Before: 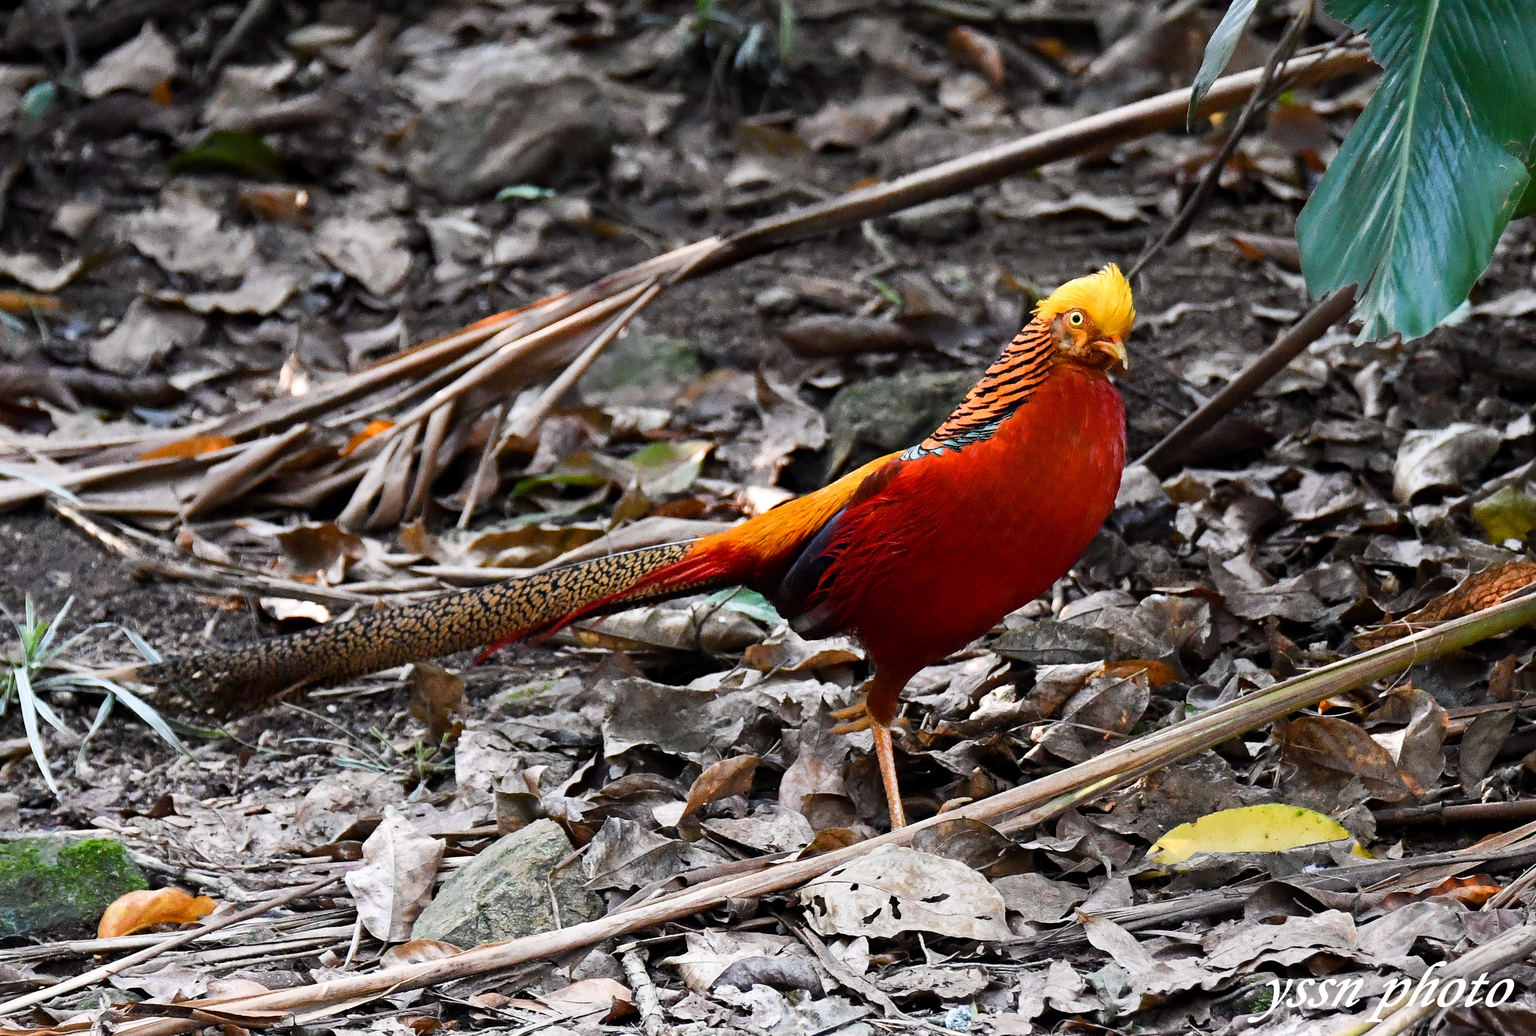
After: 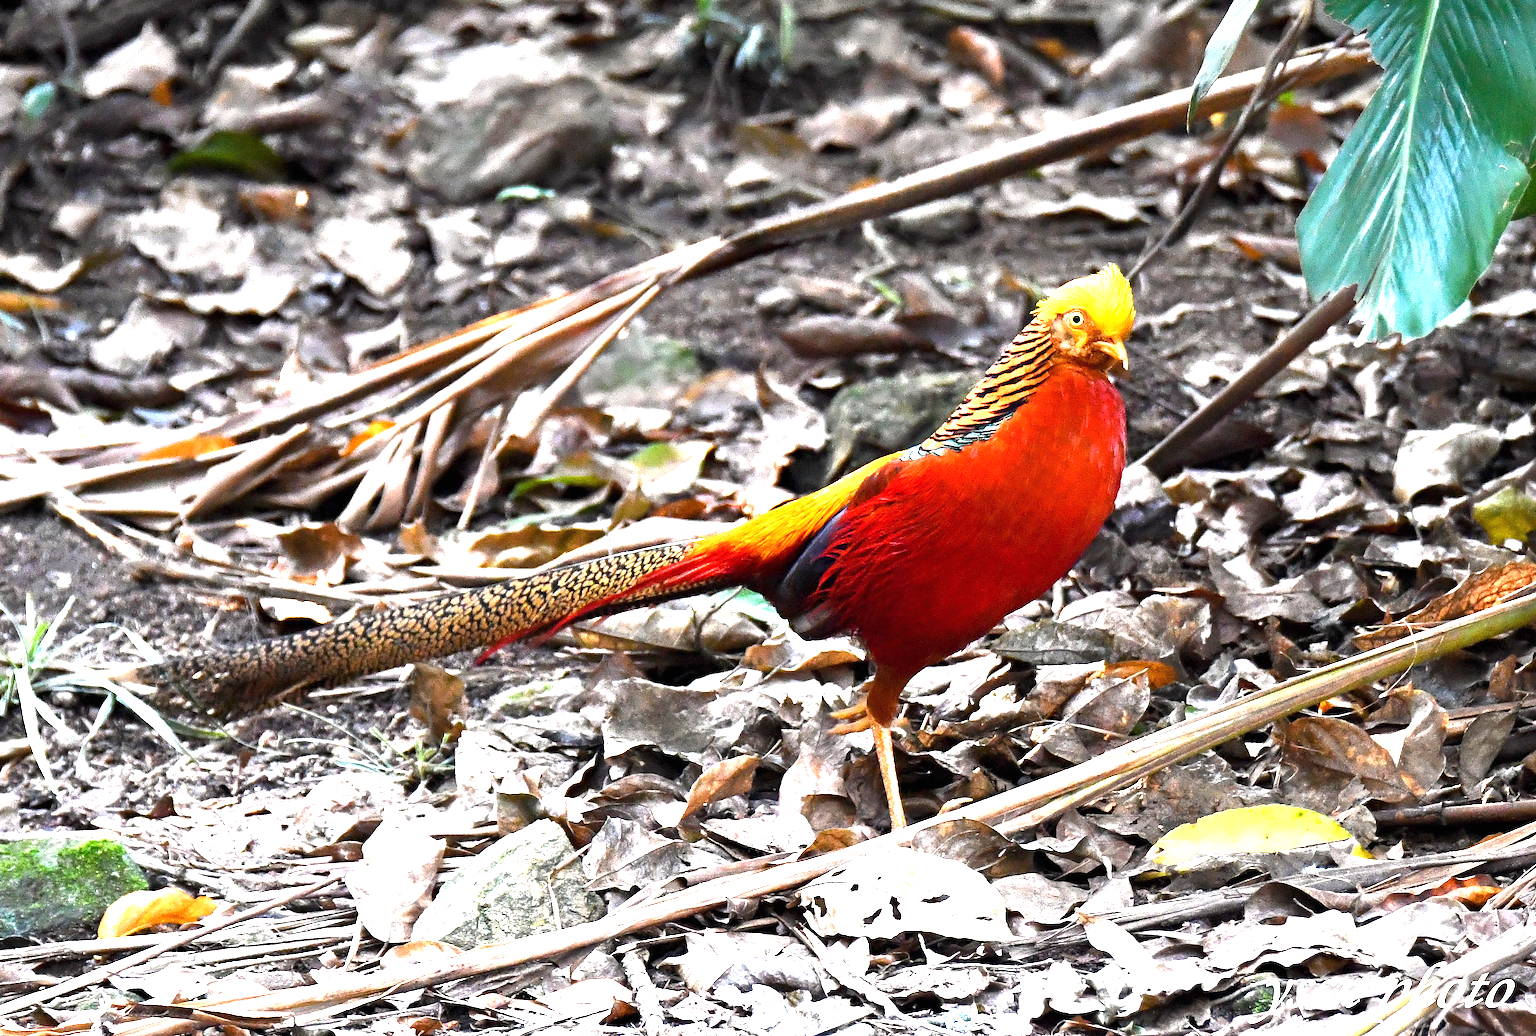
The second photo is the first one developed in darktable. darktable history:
exposure: black level correction 0, exposure 1.605 EV, compensate highlight preservation false
